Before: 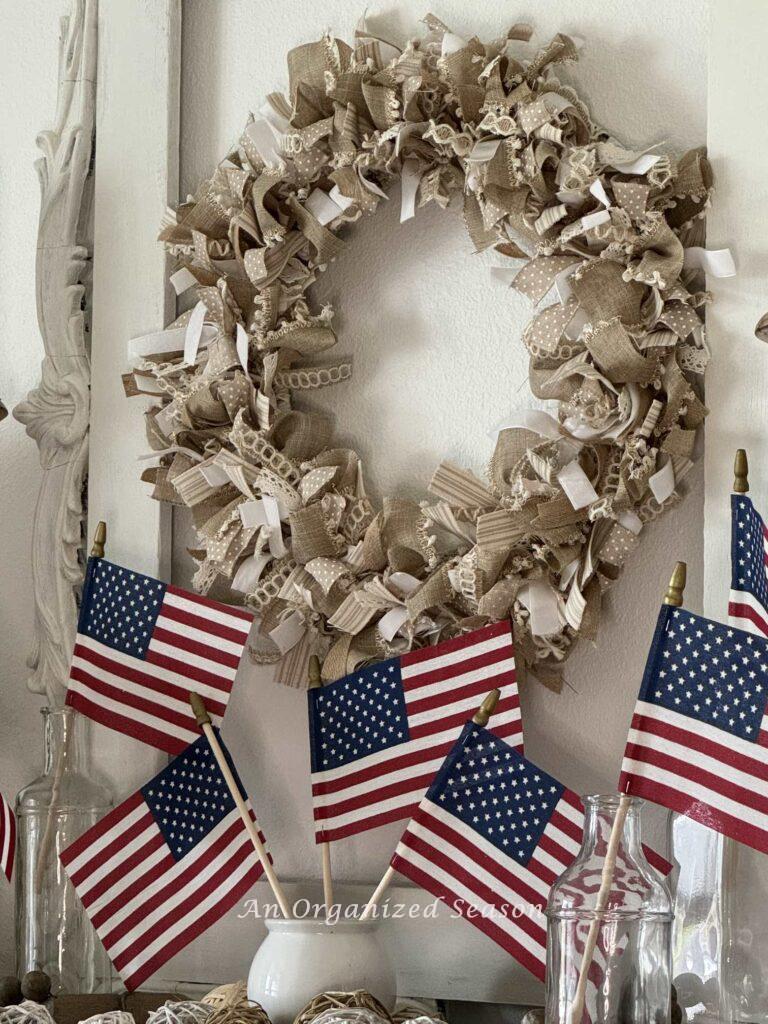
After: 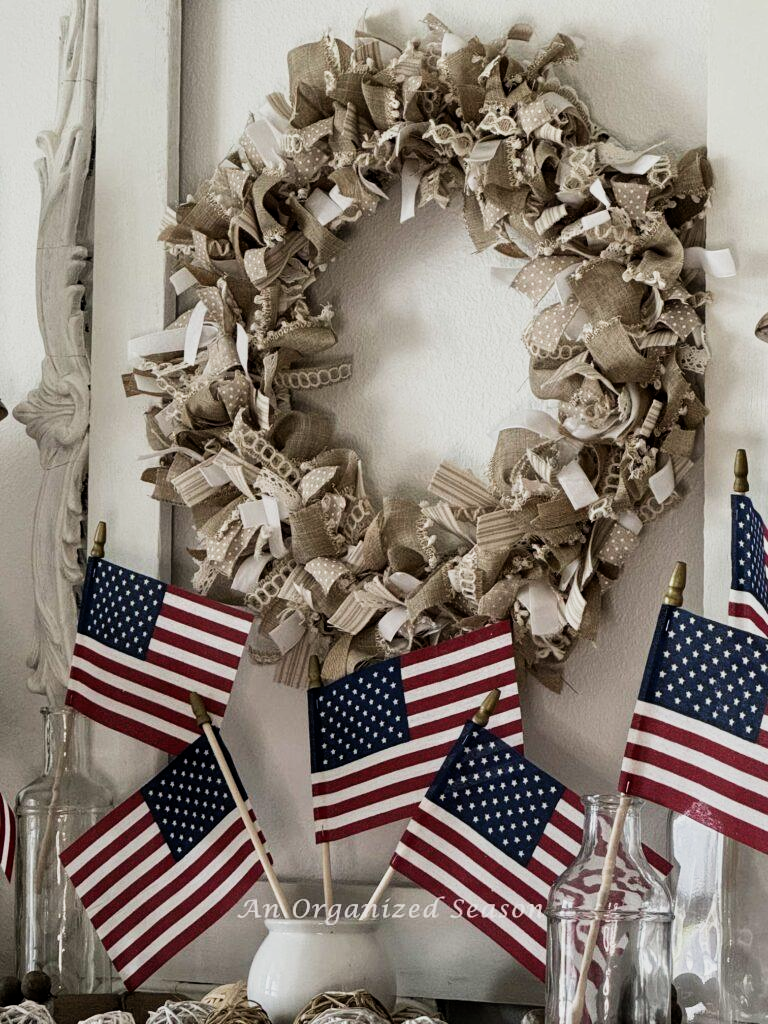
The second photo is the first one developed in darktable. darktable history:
contrast brightness saturation: contrast 0.1, brightness 0.02, saturation 0.02
filmic rgb: middle gray luminance 21.73%, black relative exposure -14 EV, white relative exposure 2.96 EV, threshold 6 EV, target black luminance 0%, hardness 8.81, latitude 59.69%, contrast 1.208, highlights saturation mix 5%, shadows ↔ highlights balance 41.6%, add noise in highlights 0, color science v3 (2019), use custom middle-gray values true, iterations of high-quality reconstruction 0, contrast in highlights soft, enable highlight reconstruction true
